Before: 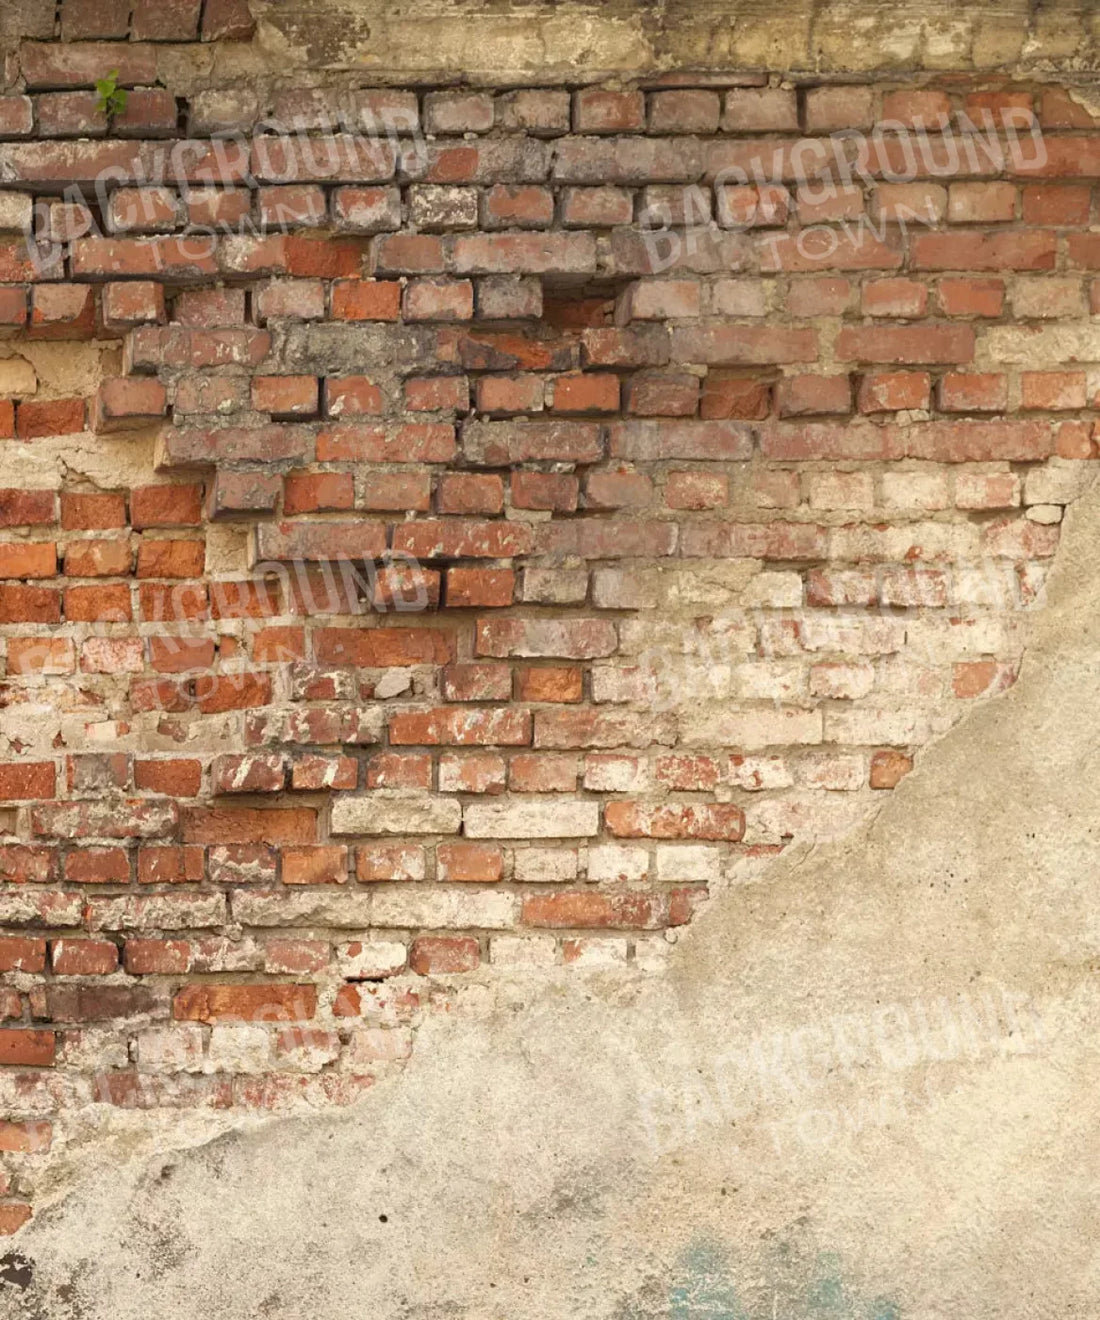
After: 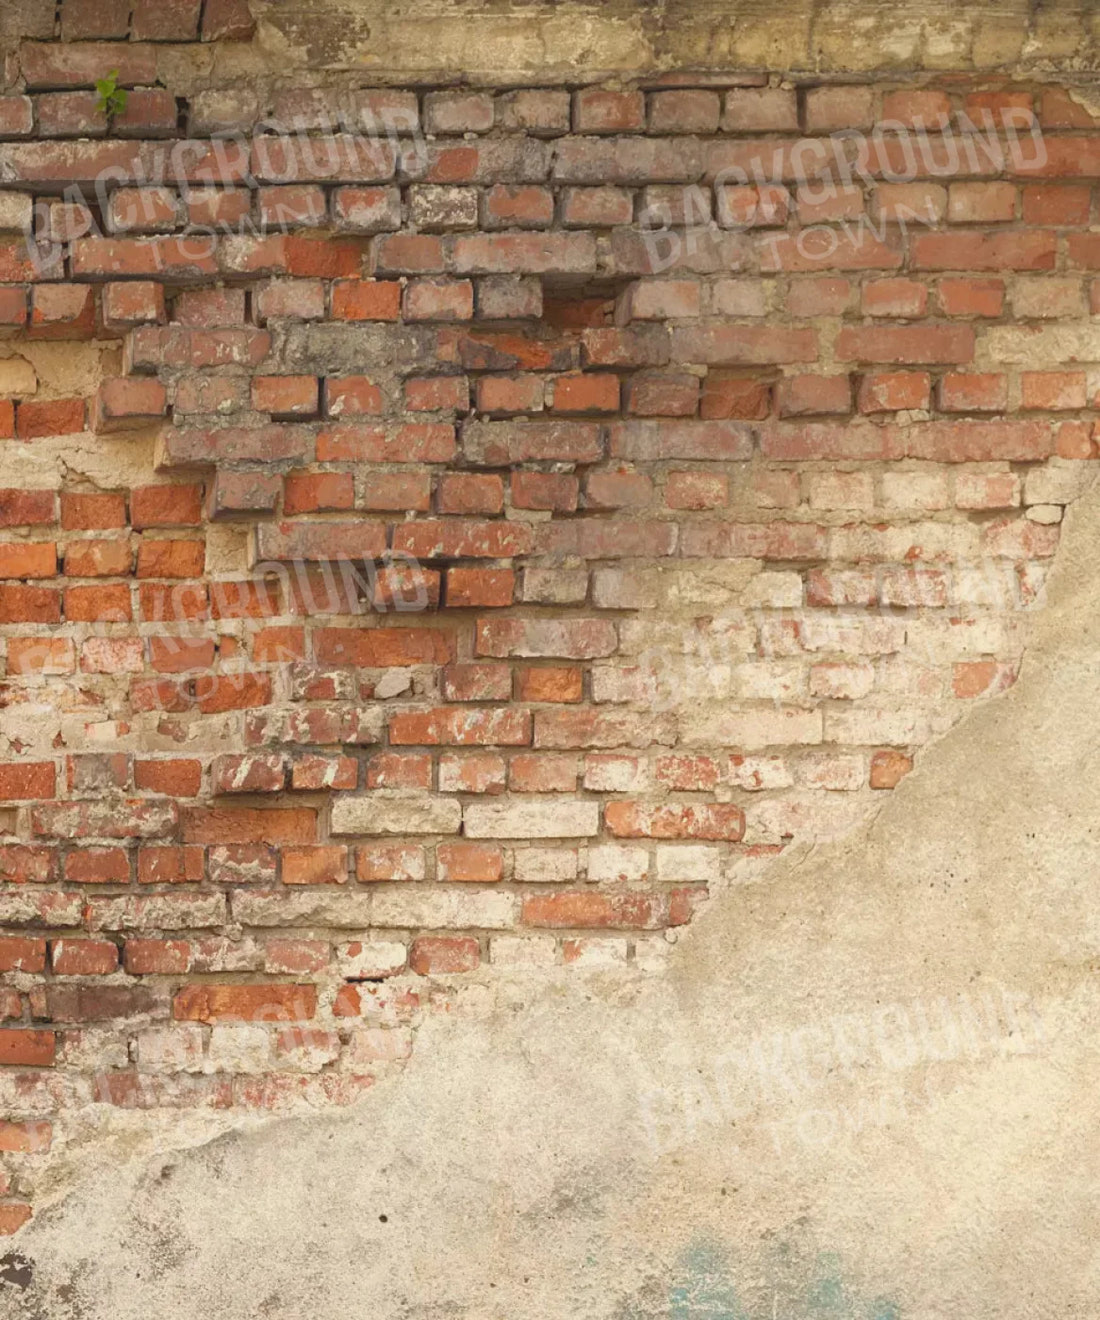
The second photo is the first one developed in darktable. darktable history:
contrast equalizer: y [[0.46, 0.454, 0.451, 0.451, 0.455, 0.46], [0.5 ×6], [0.5 ×6], [0 ×6], [0 ×6]]
